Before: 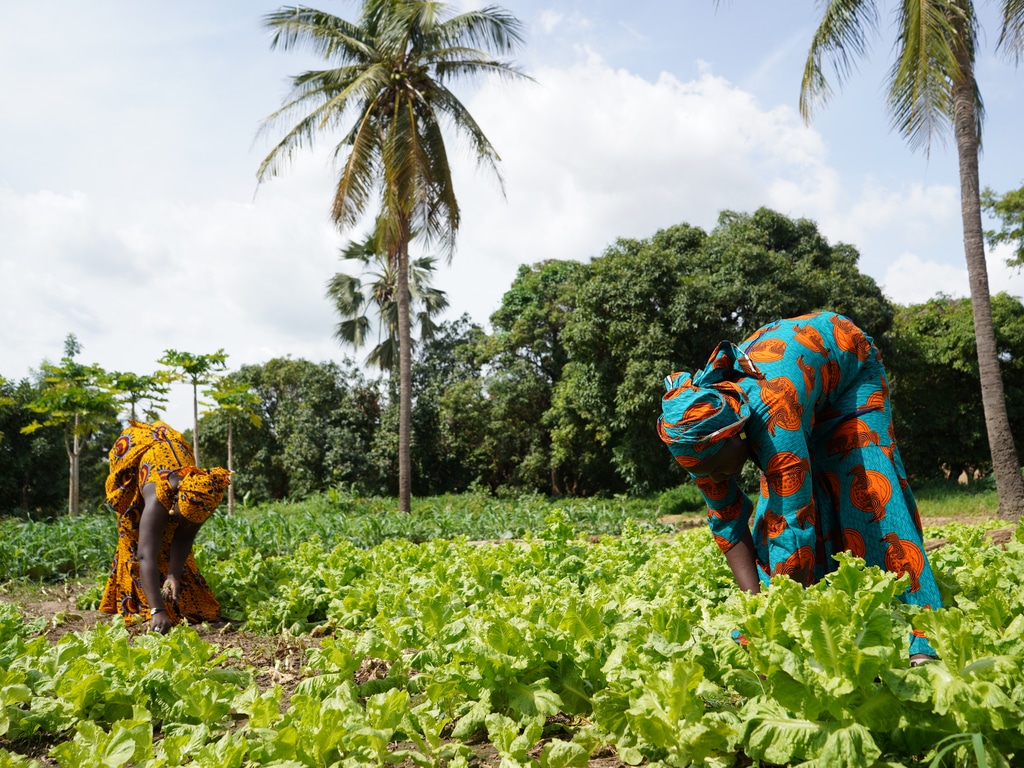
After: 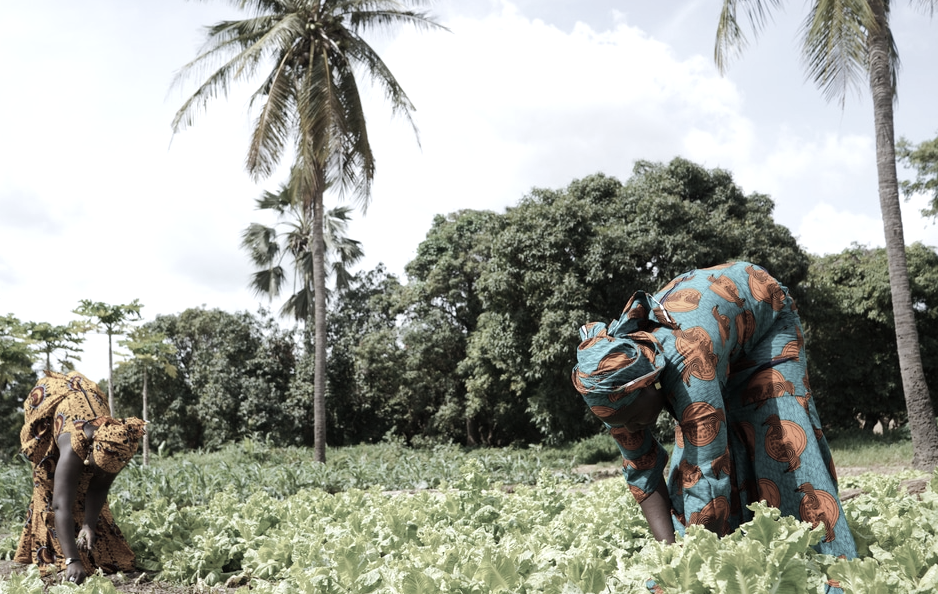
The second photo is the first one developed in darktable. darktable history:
crop: left 8.333%, top 6.591%, bottom 15.356%
color balance rgb: highlights gain › luminance 16.488%, highlights gain › chroma 2.91%, highlights gain › hue 259.05°, perceptual saturation grading › global saturation -2.45%, perceptual saturation grading › highlights -8.055%, perceptual saturation grading › mid-tones 8.127%, perceptual saturation grading › shadows 4.516%, perceptual brilliance grading › mid-tones 10.468%, perceptual brilliance grading › shadows 14.551%, global vibrance 20%
color correction: highlights b* -0.034, saturation 0.327
